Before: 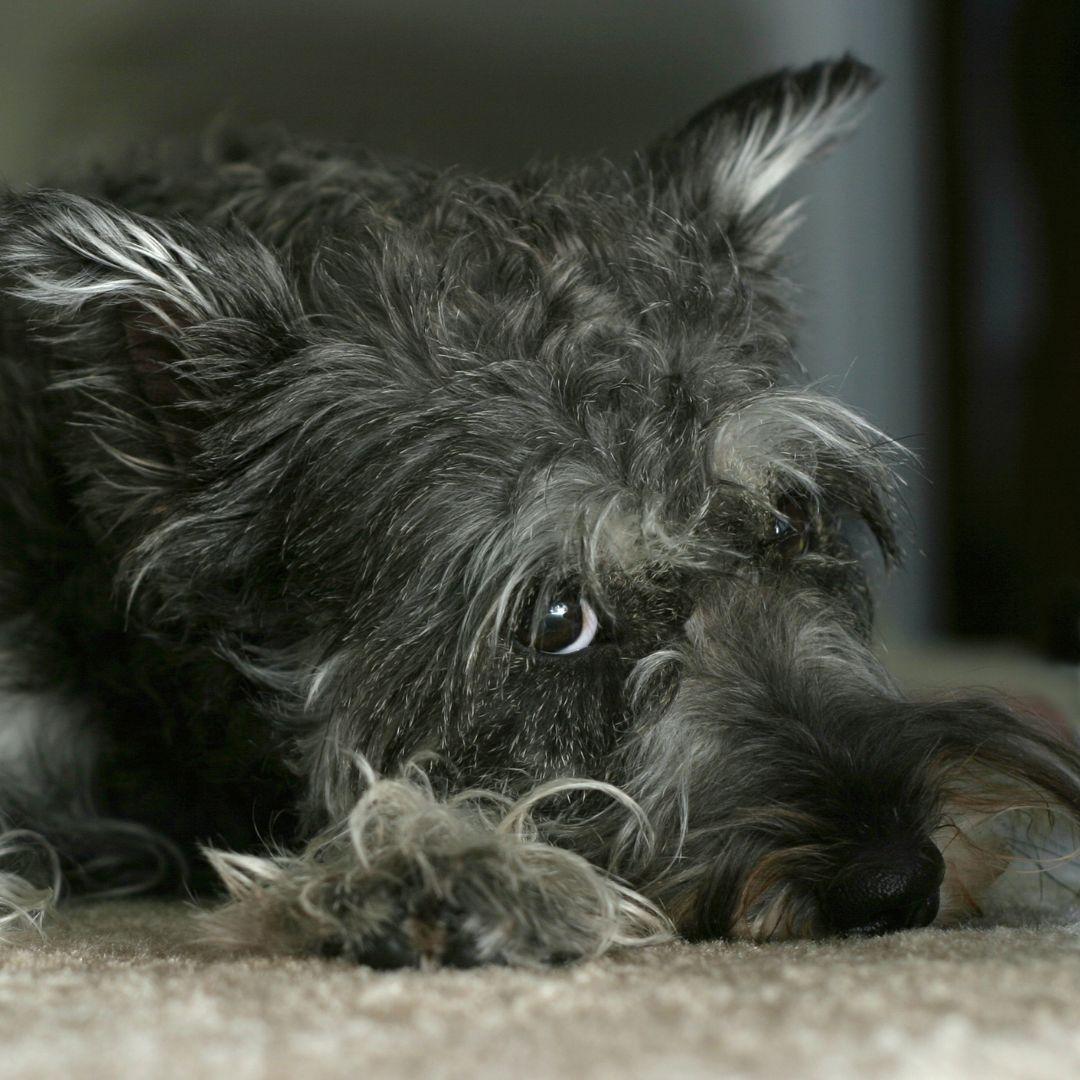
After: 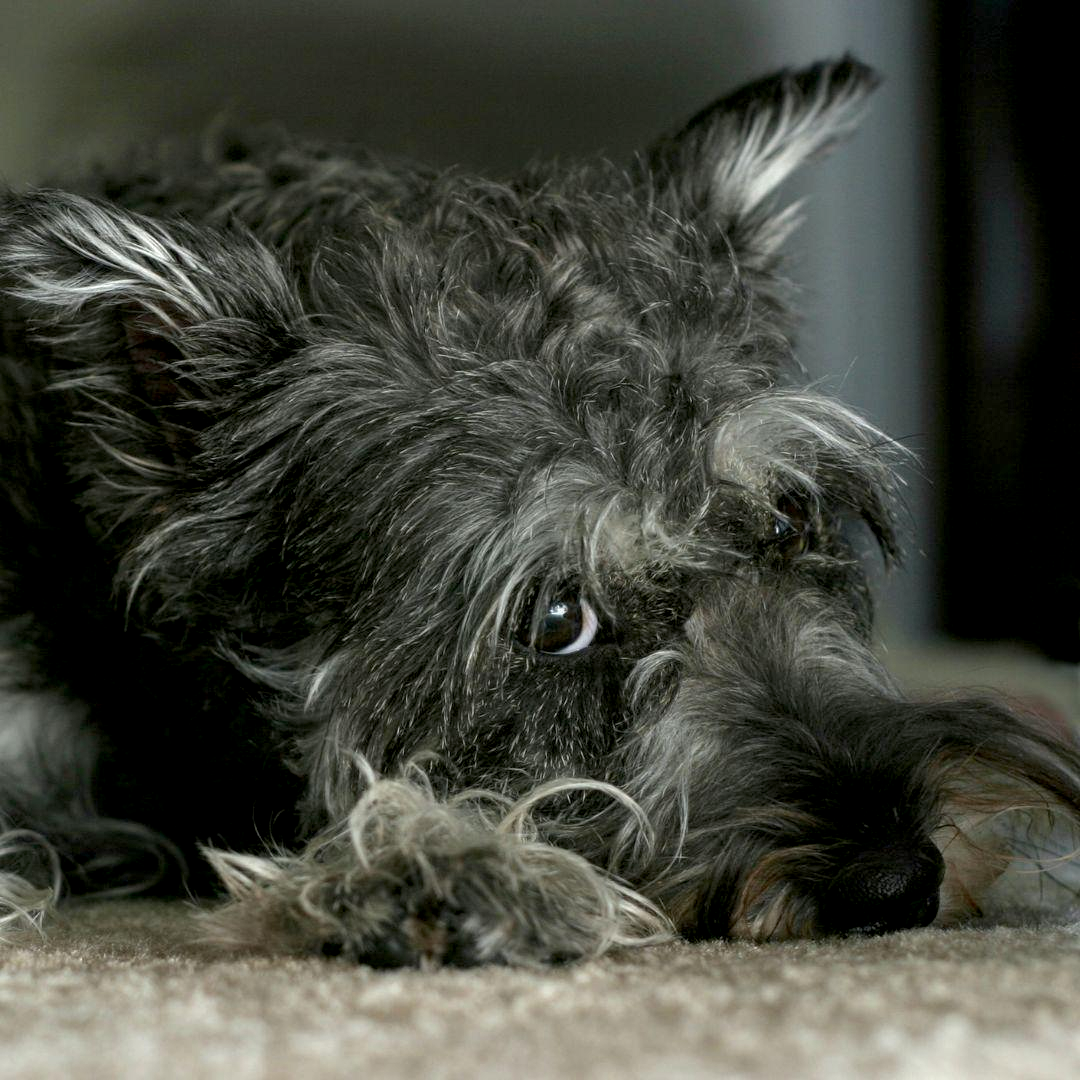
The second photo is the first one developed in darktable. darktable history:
local contrast: on, module defaults
exposure: black level correction 0.005, exposure 0.005 EV, compensate exposure bias true, compensate highlight preservation false
